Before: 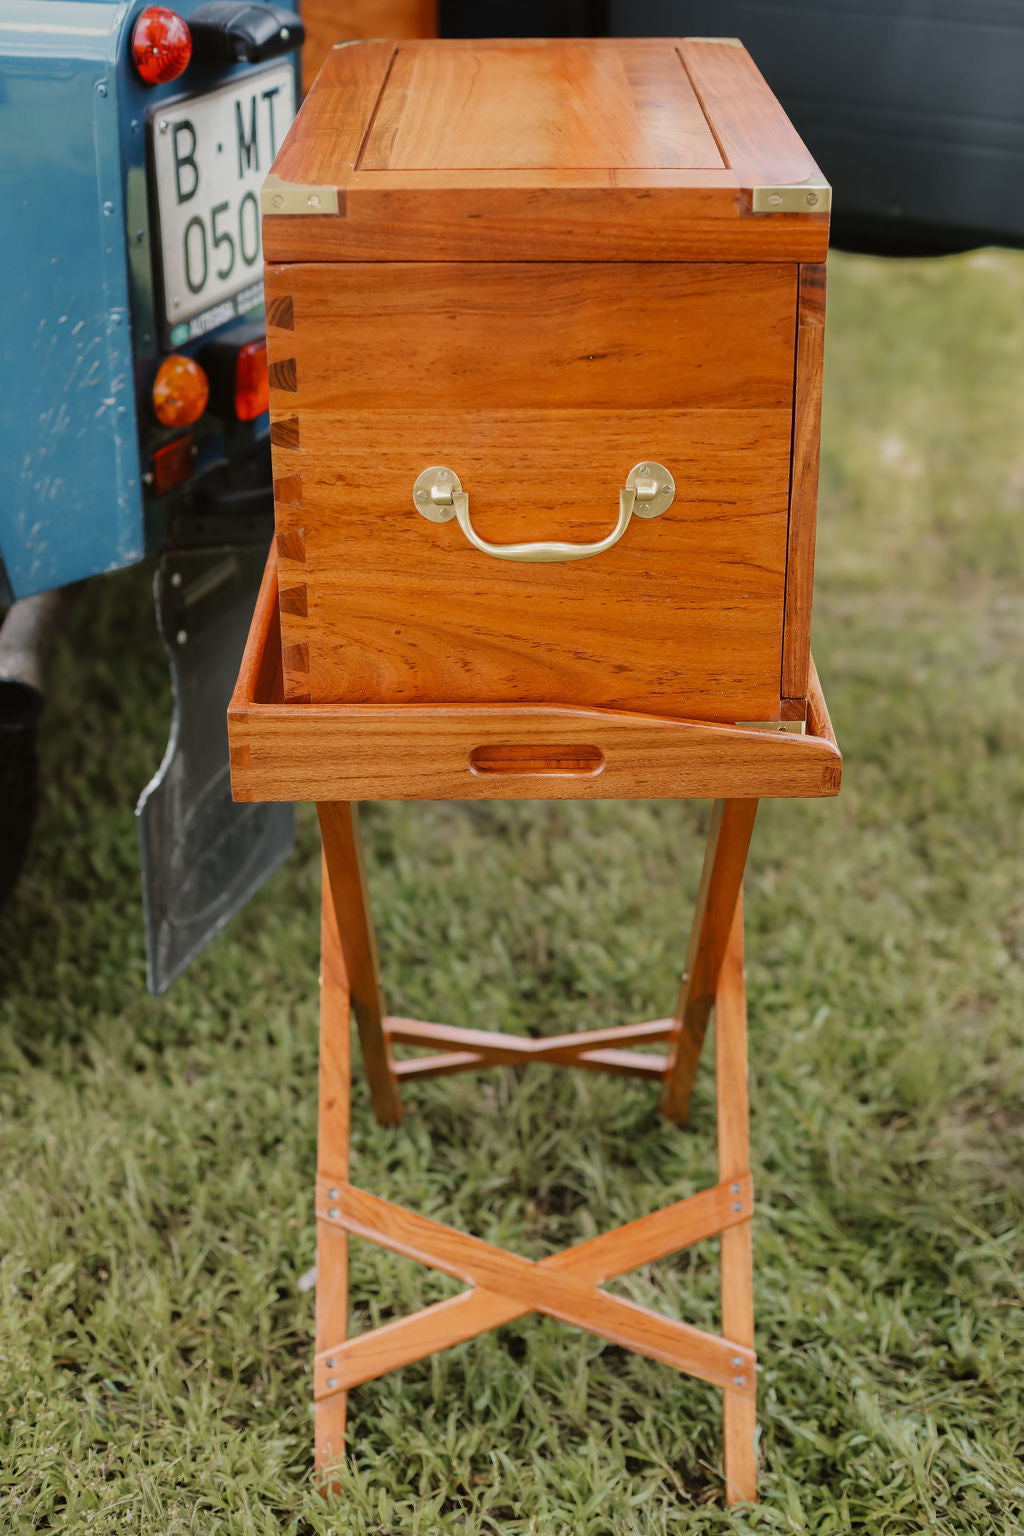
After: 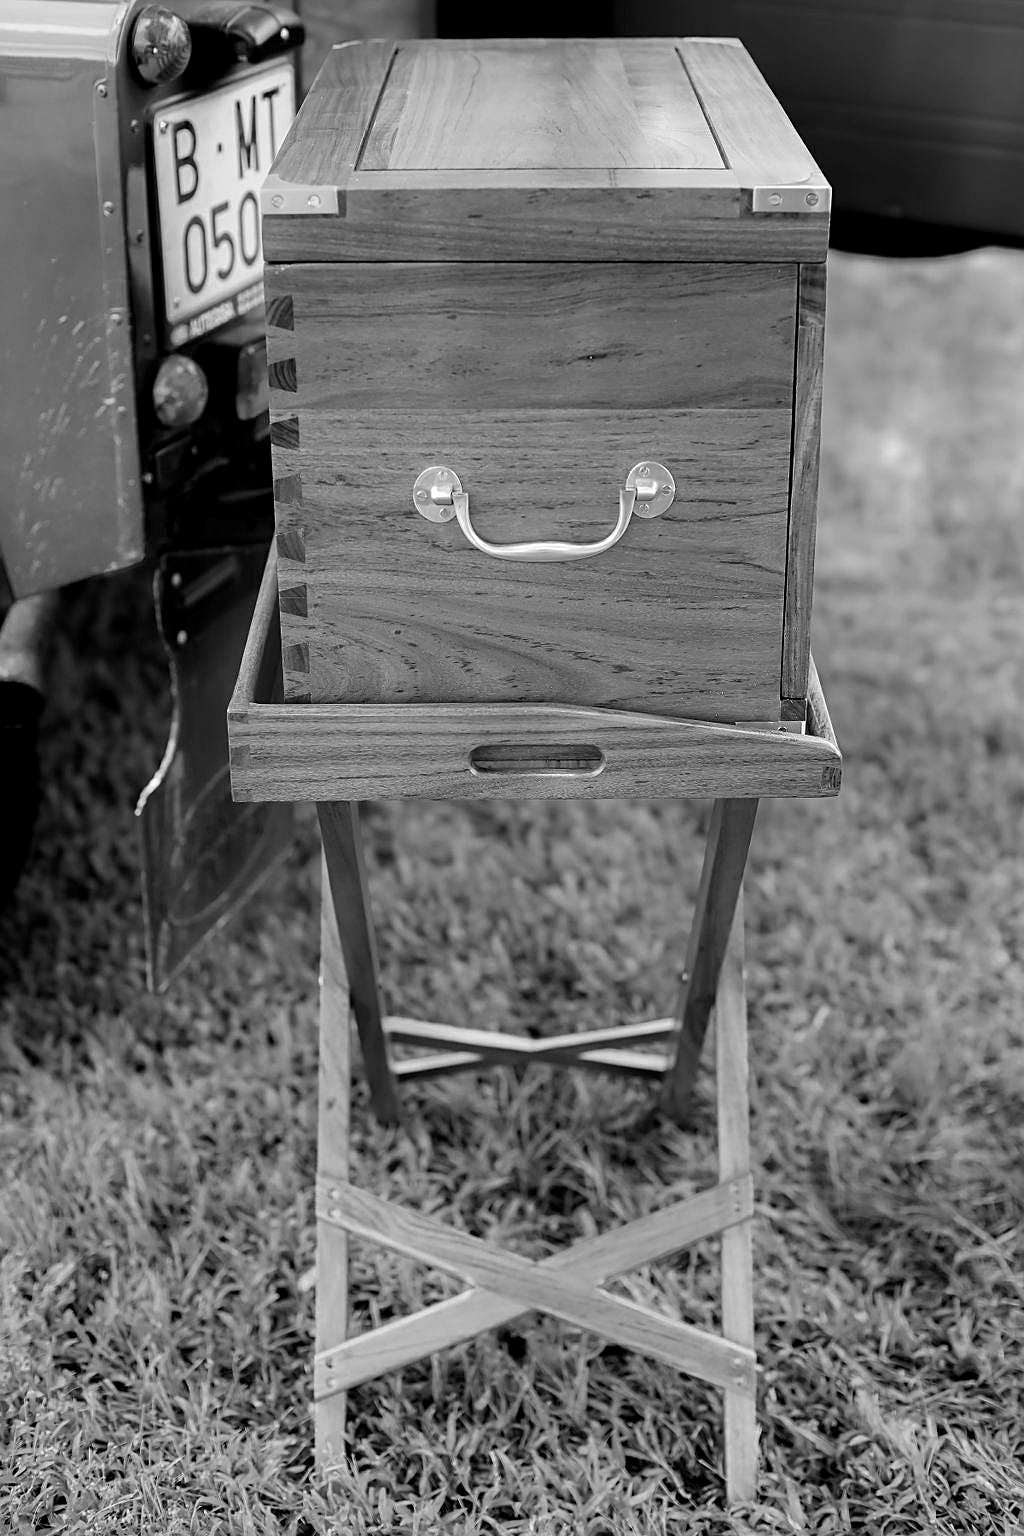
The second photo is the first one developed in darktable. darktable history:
sharpen: on, module defaults
color balance rgb: shadows lift › luminance -21.66%, shadows lift › chroma 8.98%, shadows lift › hue 283.37°, power › chroma 1.55%, power › hue 25.59°, highlights gain › luminance 6.08%, highlights gain › chroma 2.55%, highlights gain › hue 90°, global offset › luminance -0.87%, perceptual saturation grading › global saturation 27.49%, perceptual saturation grading › highlights -28.39%, perceptual saturation grading › mid-tones 15.22%, perceptual saturation grading › shadows 33.98%, perceptual brilliance grading › highlights 10%, perceptual brilliance grading › mid-tones 5%
monochrome: a -6.99, b 35.61, size 1.4
